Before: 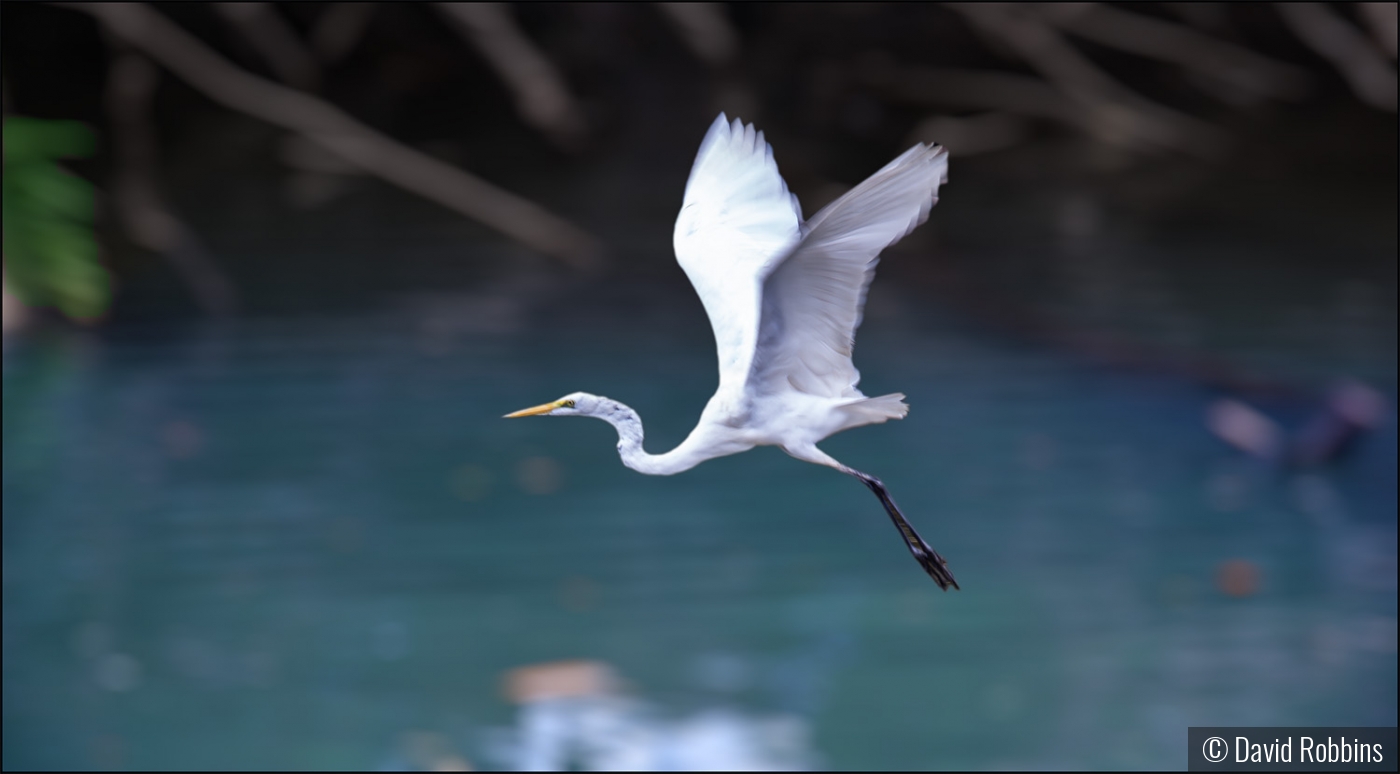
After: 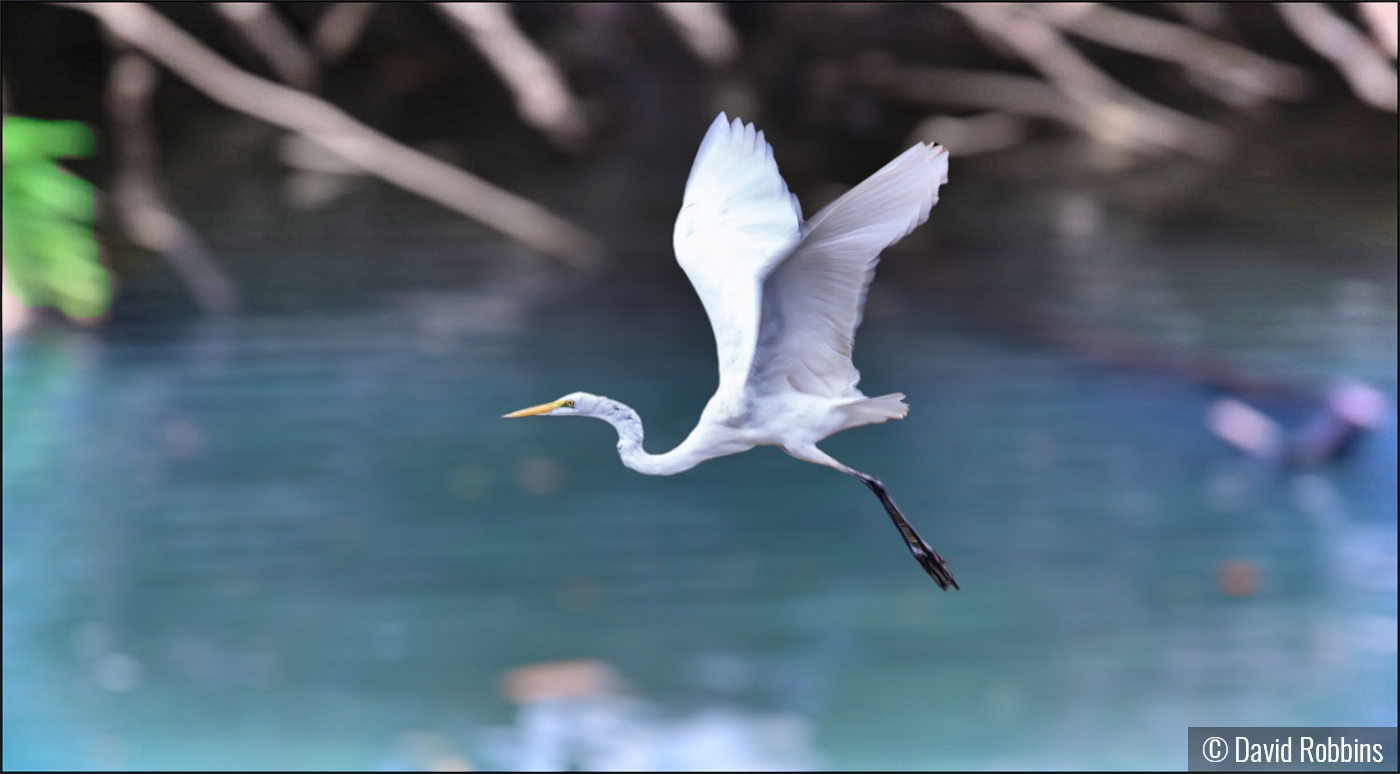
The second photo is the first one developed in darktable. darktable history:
shadows and highlights: shadows 74.76, highlights -60.99, soften with gaussian
